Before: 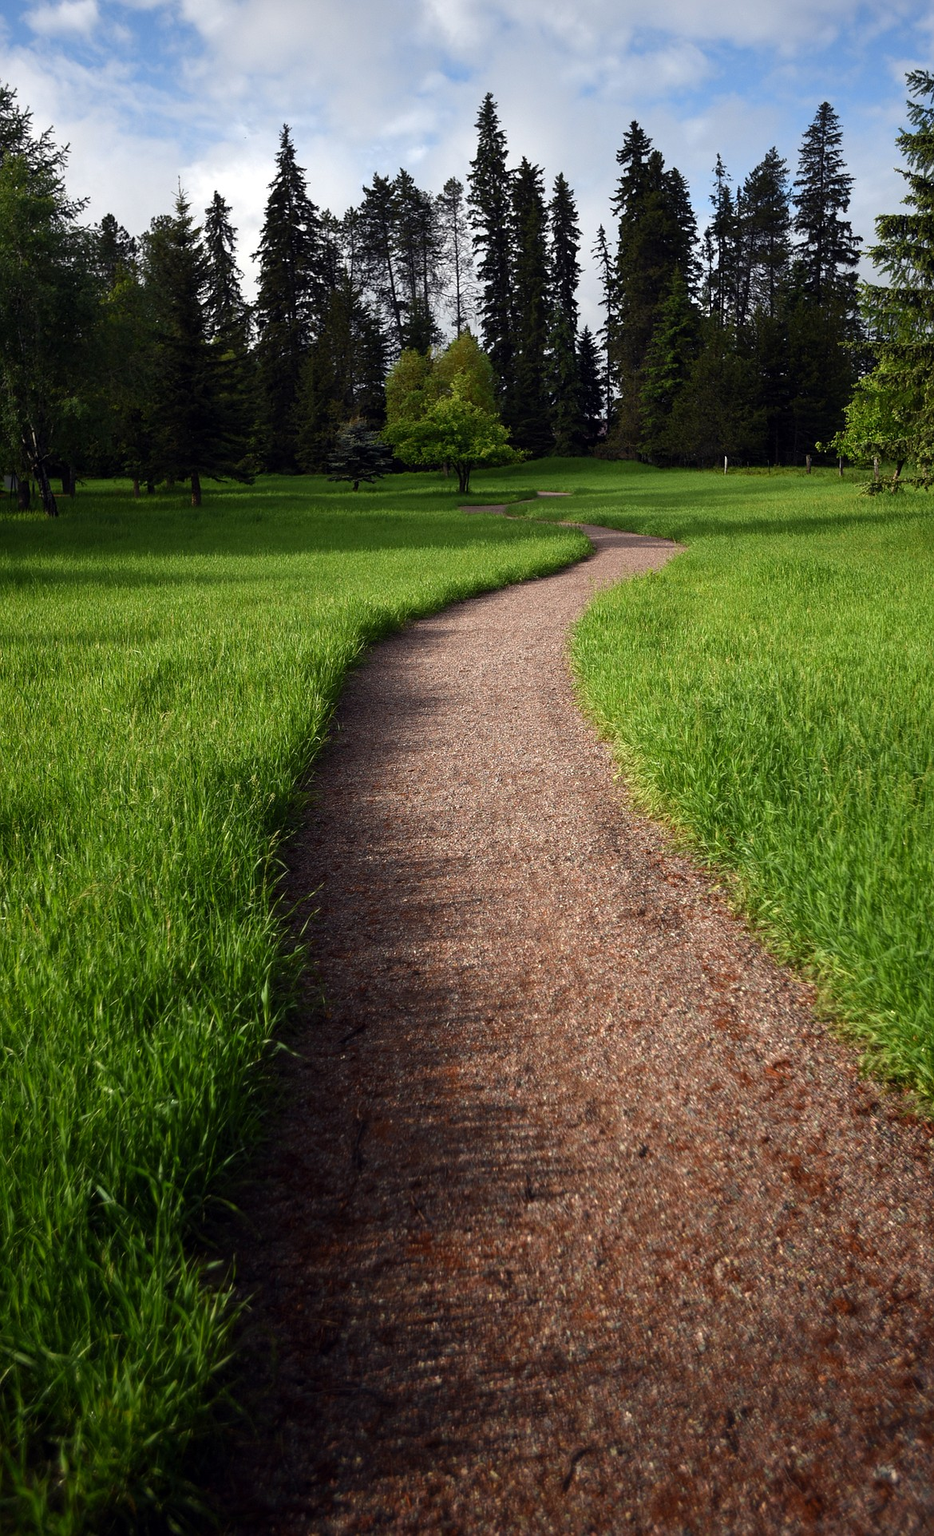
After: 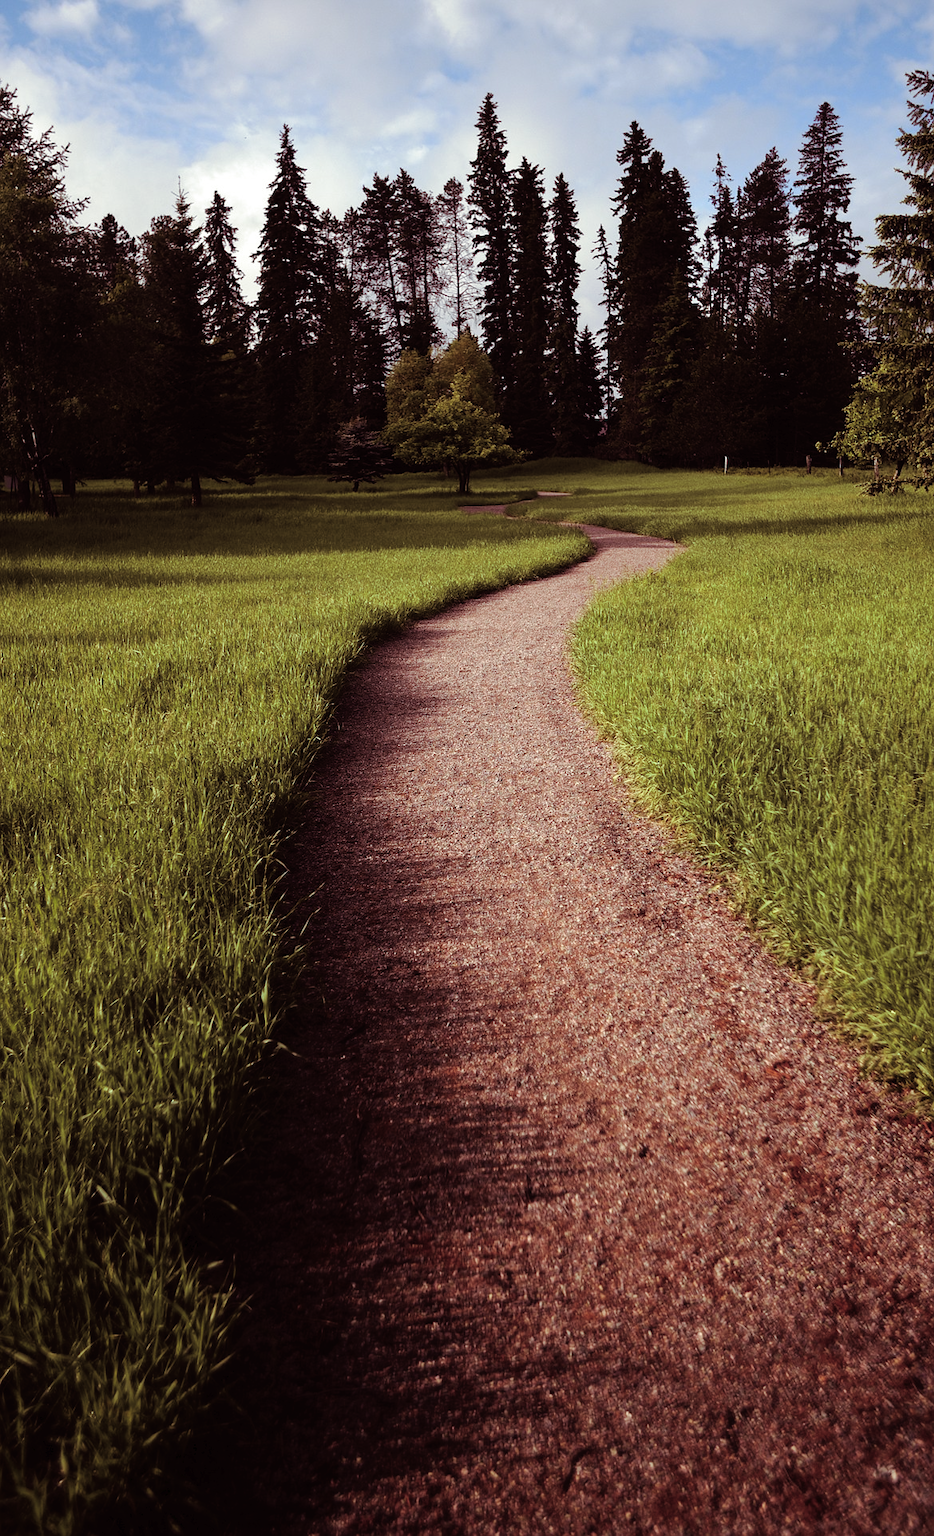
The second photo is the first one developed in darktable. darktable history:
tone curve: curves: ch0 [(0, 0) (0.003, 0.016) (0.011, 0.015) (0.025, 0.017) (0.044, 0.026) (0.069, 0.034) (0.1, 0.043) (0.136, 0.068) (0.177, 0.119) (0.224, 0.175) (0.277, 0.251) (0.335, 0.328) (0.399, 0.415) (0.468, 0.499) (0.543, 0.58) (0.623, 0.659) (0.709, 0.731) (0.801, 0.807) (0.898, 0.895) (1, 1)], preserve colors none
split-toning: on, module defaults
